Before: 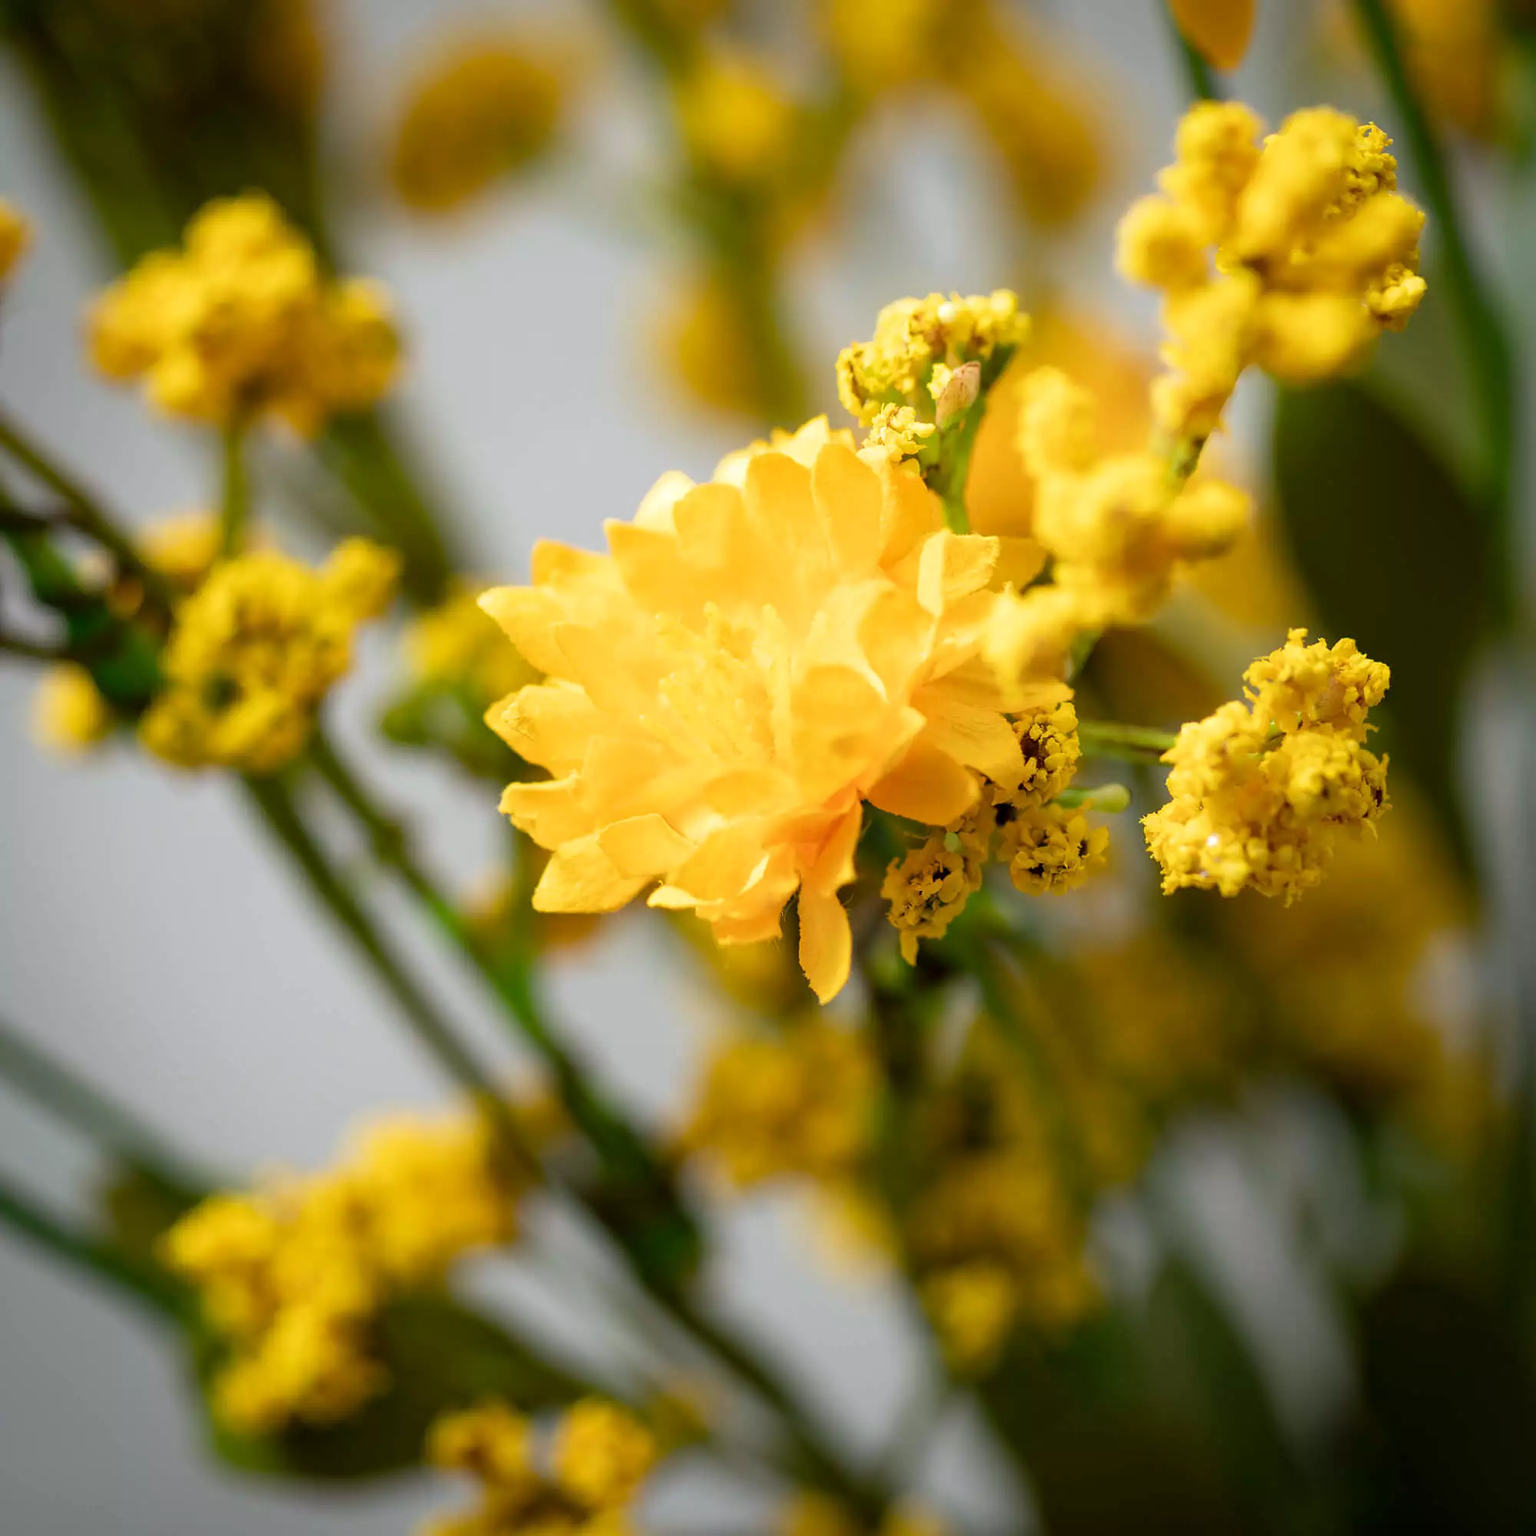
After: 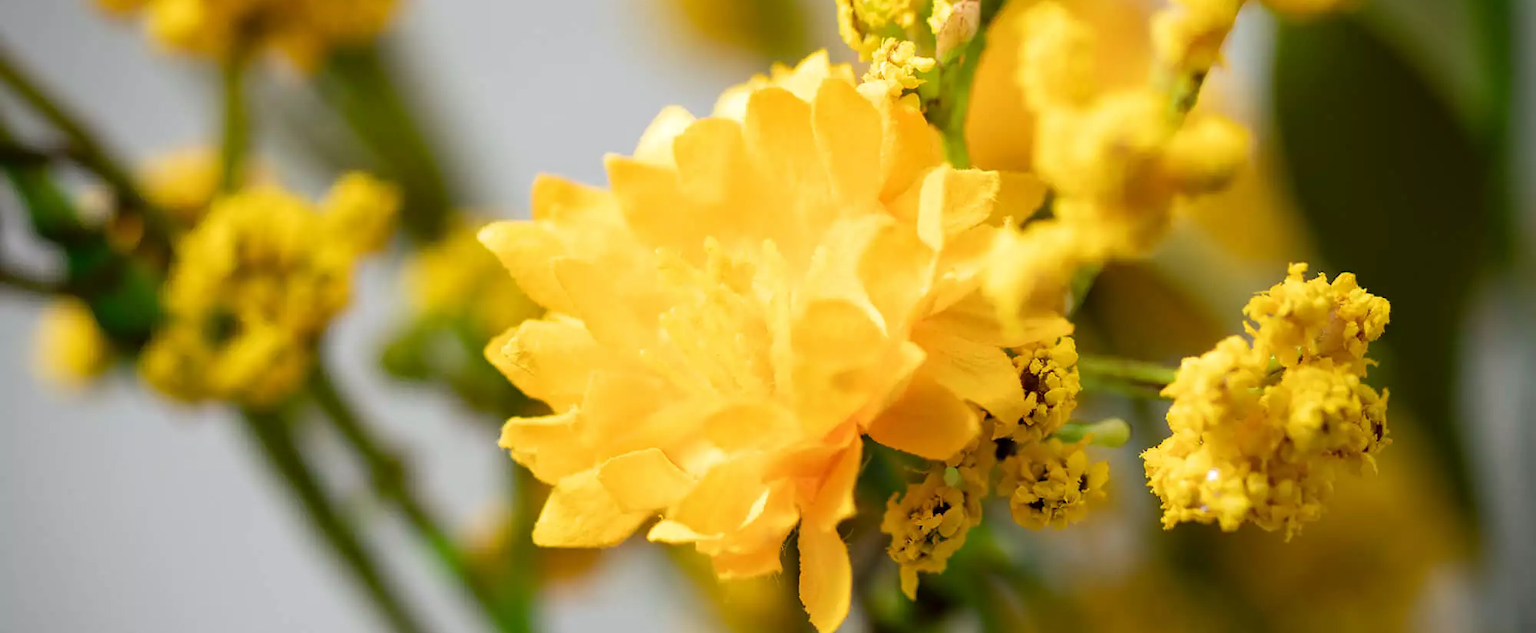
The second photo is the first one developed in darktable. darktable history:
tone equalizer: edges refinement/feathering 500, mask exposure compensation -1.57 EV, preserve details no
crop and rotate: top 23.827%, bottom 34.883%
